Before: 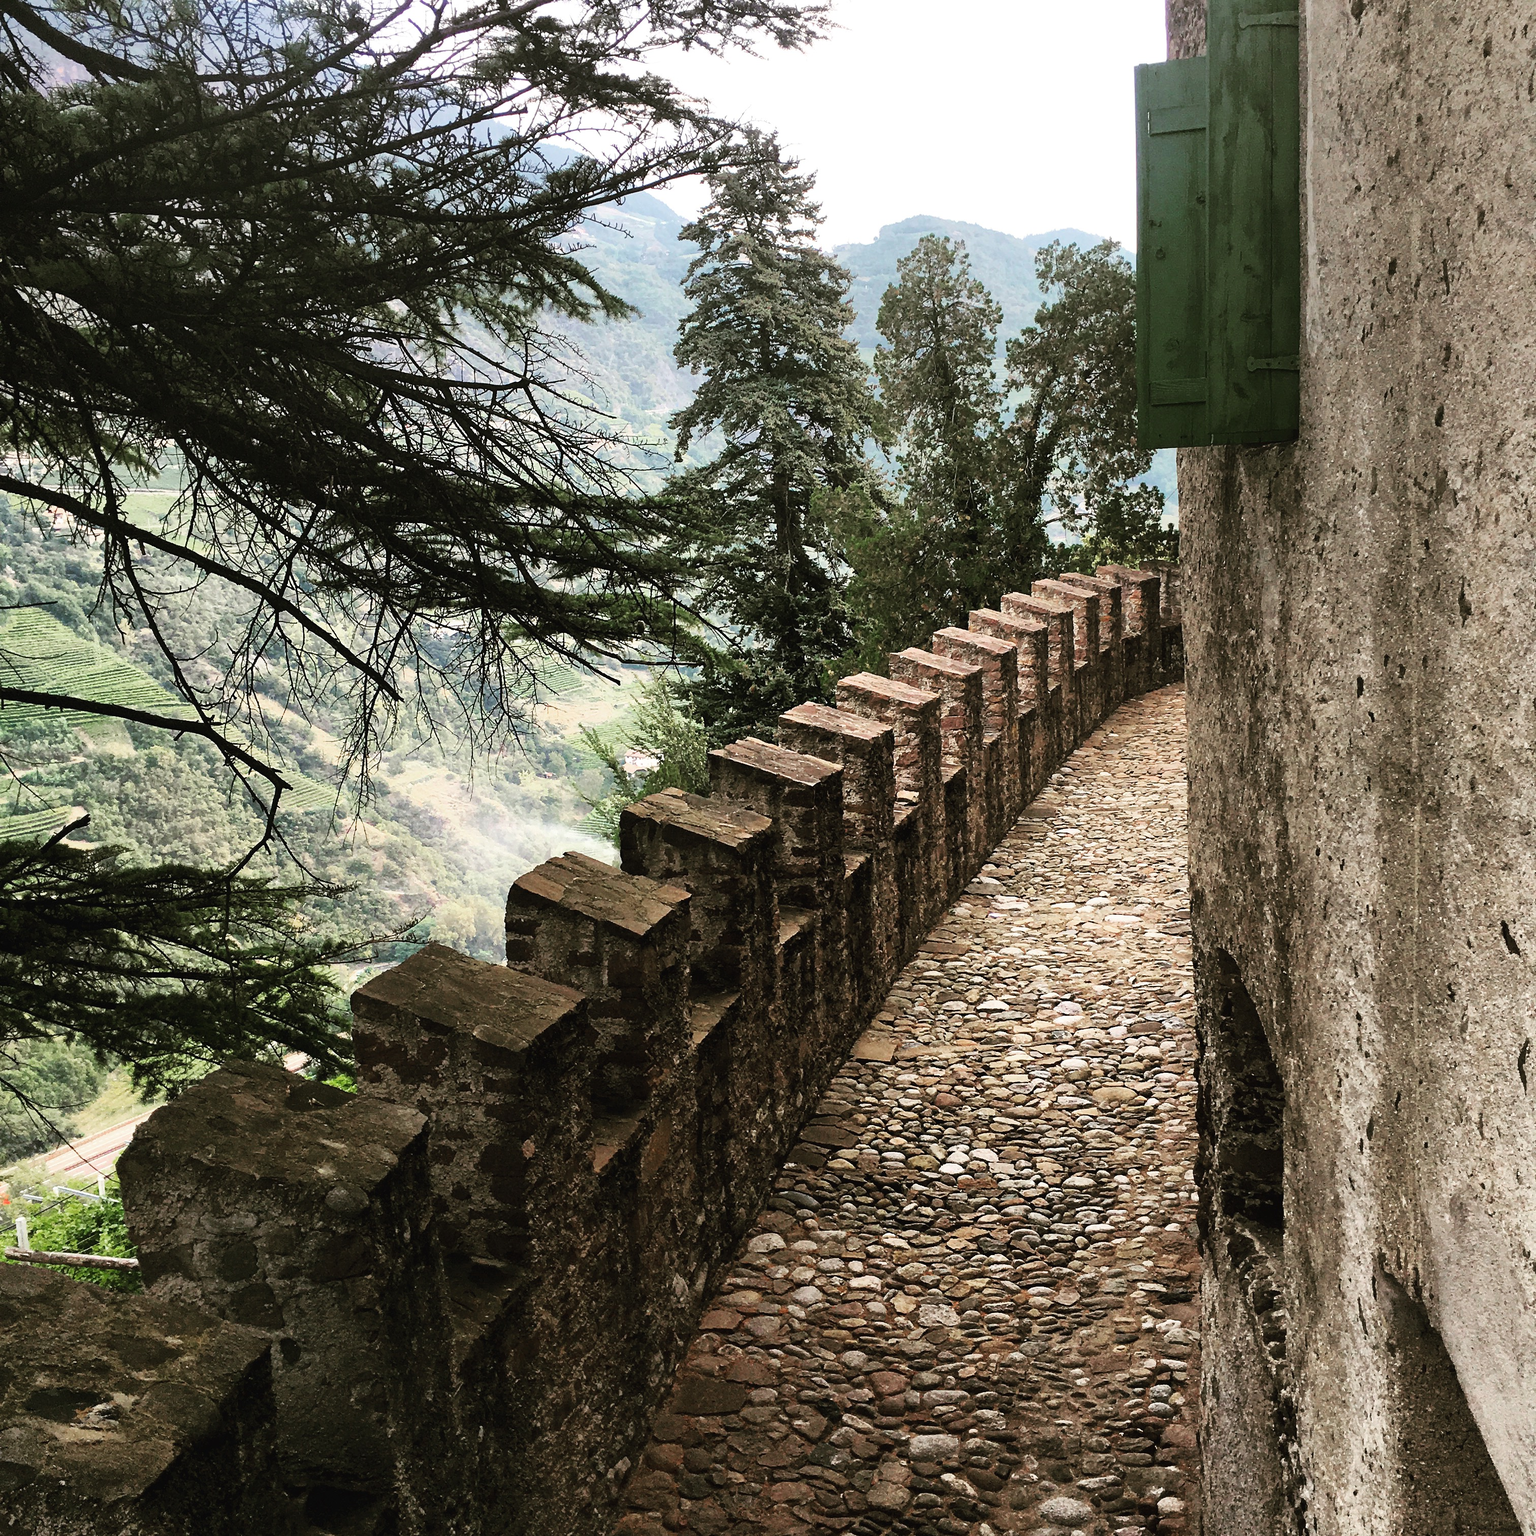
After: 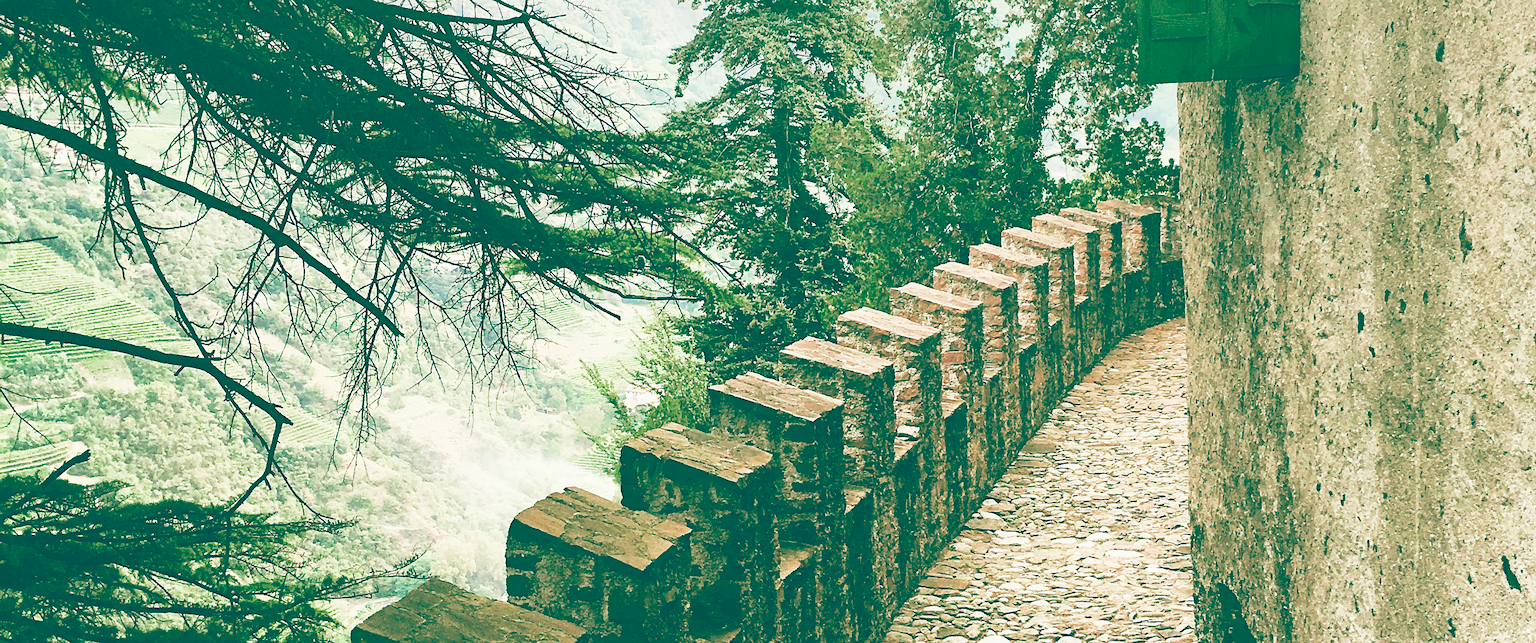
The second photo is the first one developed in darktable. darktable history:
sharpen: amount 0.2
crop and rotate: top 23.84%, bottom 34.294%
filmic rgb: middle gray luminance 4.29%, black relative exposure -13 EV, white relative exposure 5 EV, threshold 6 EV, target black luminance 0%, hardness 5.19, latitude 59.69%, contrast 0.767, highlights saturation mix 5%, shadows ↔ highlights balance 25.95%, add noise in highlights 0, color science v3 (2019), use custom middle-gray values true, iterations of high-quality reconstruction 0, contrast in highlights soft, enable highlight reconstruction true
color balance: lift [1.005, 0.99, 1.007, 1.01], gamma [1, 1.034, 1.032, 0.966], gain [0.873, 1.055, 1.067, 0.933]
